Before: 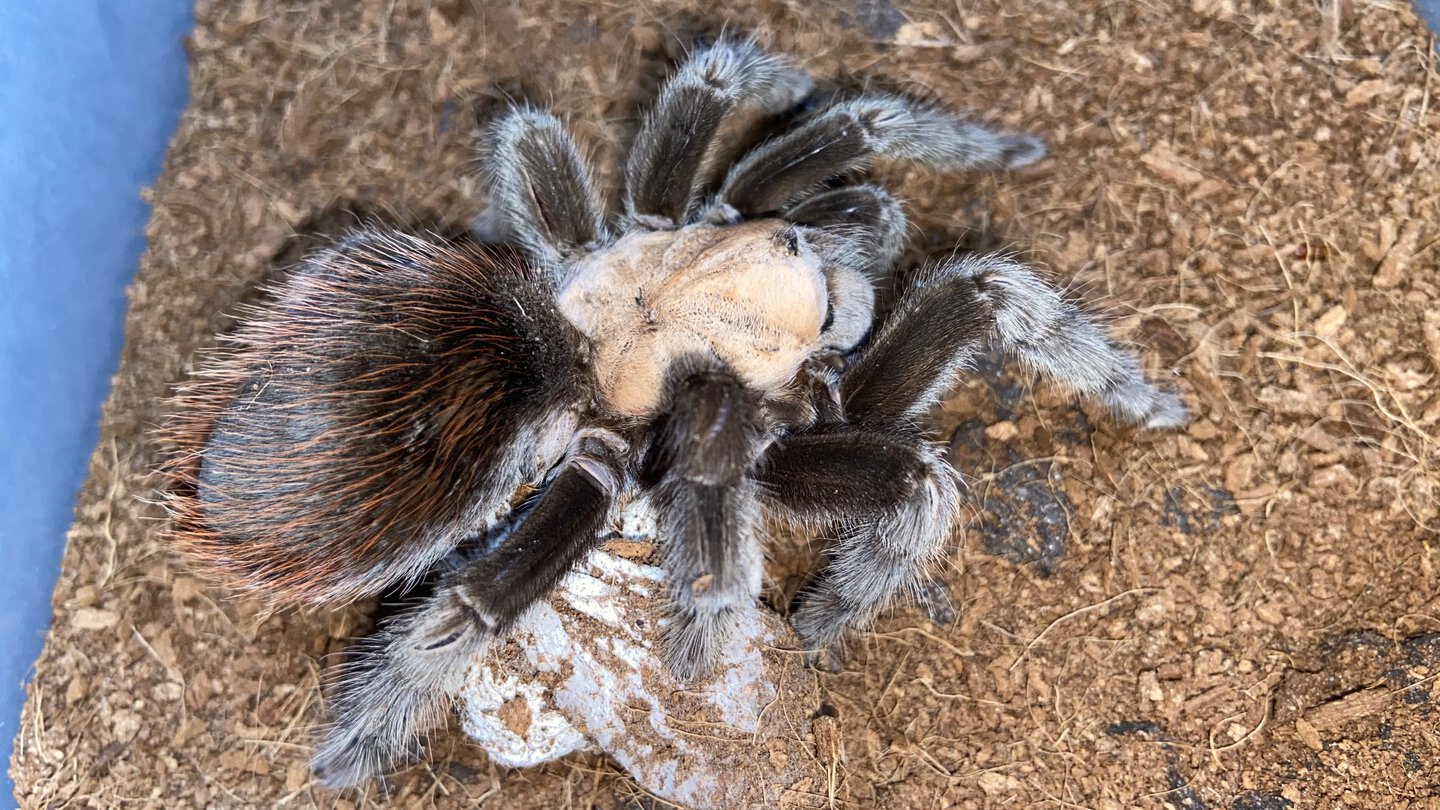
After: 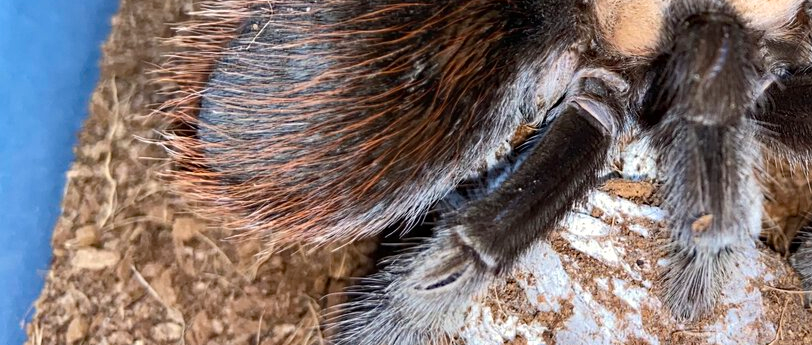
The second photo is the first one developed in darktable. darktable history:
crop: top 44.483%, right 43.593%, bottom 12.892%
haze removal: compatibility mode true, adaptive false
tone equalizer: on, module defaults
